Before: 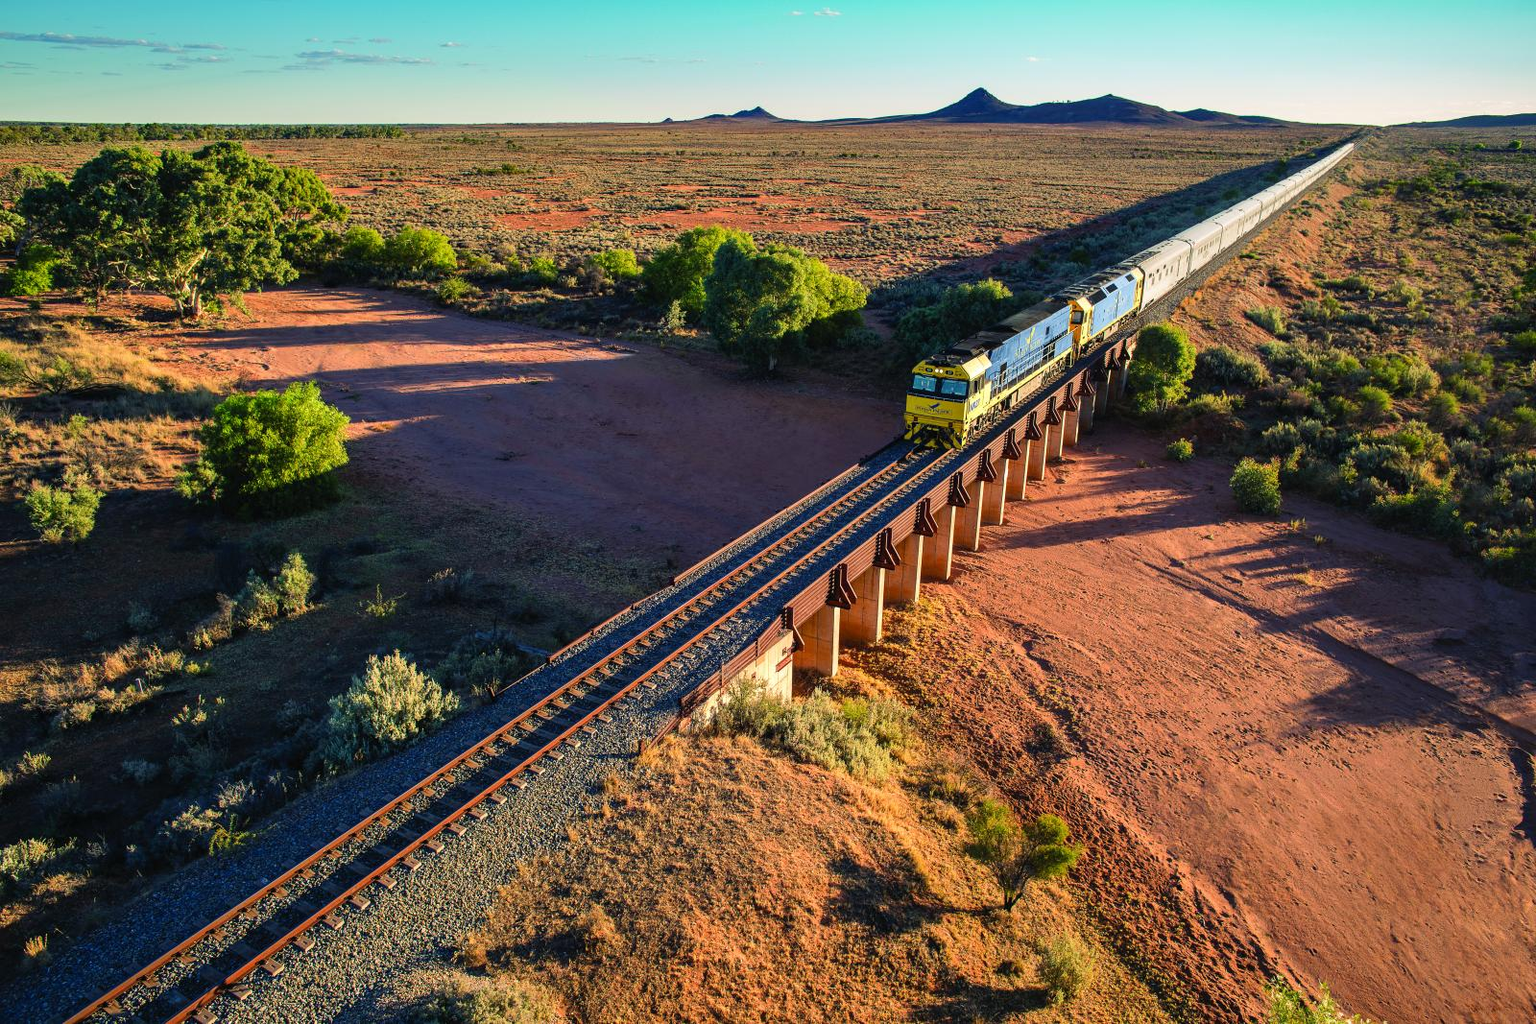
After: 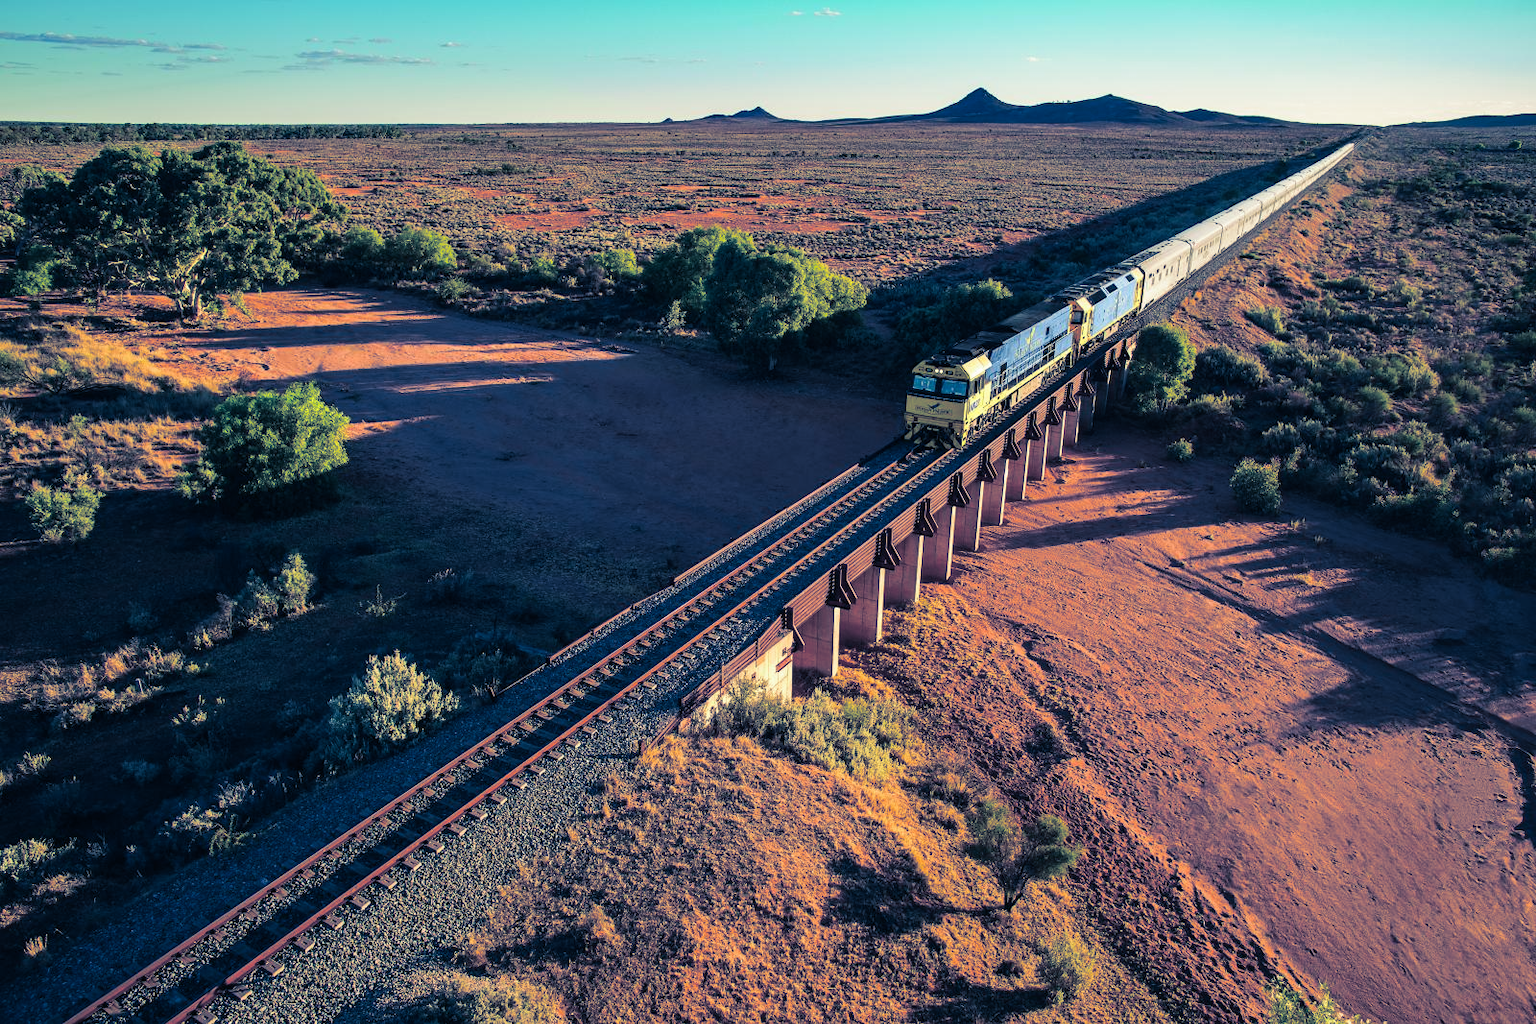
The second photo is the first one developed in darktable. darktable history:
split-toning: shadows › hue 226.8°, shadows › saturation 0.84
